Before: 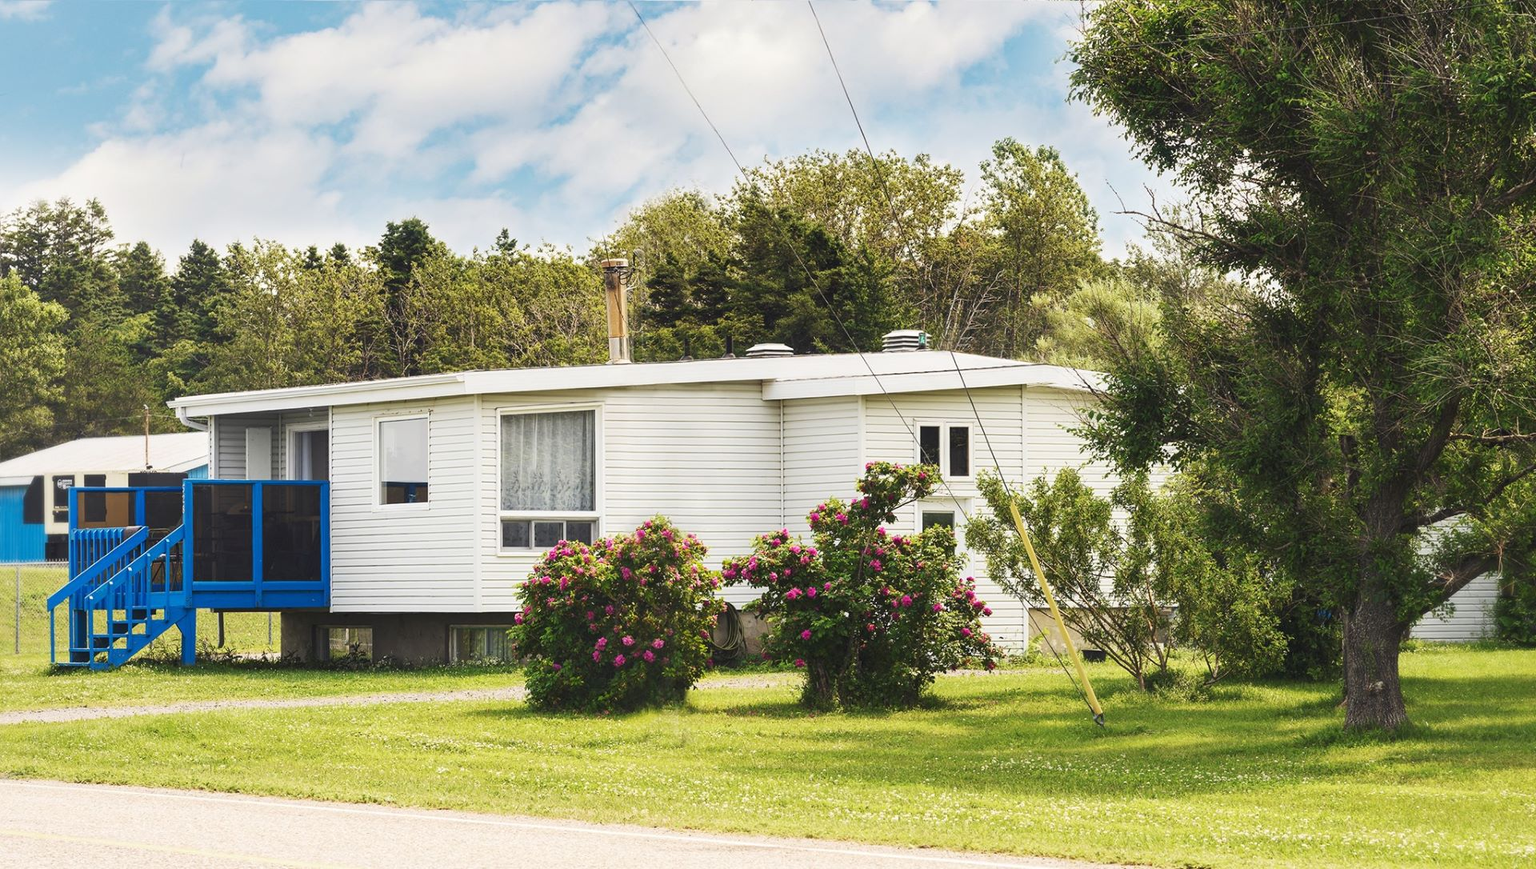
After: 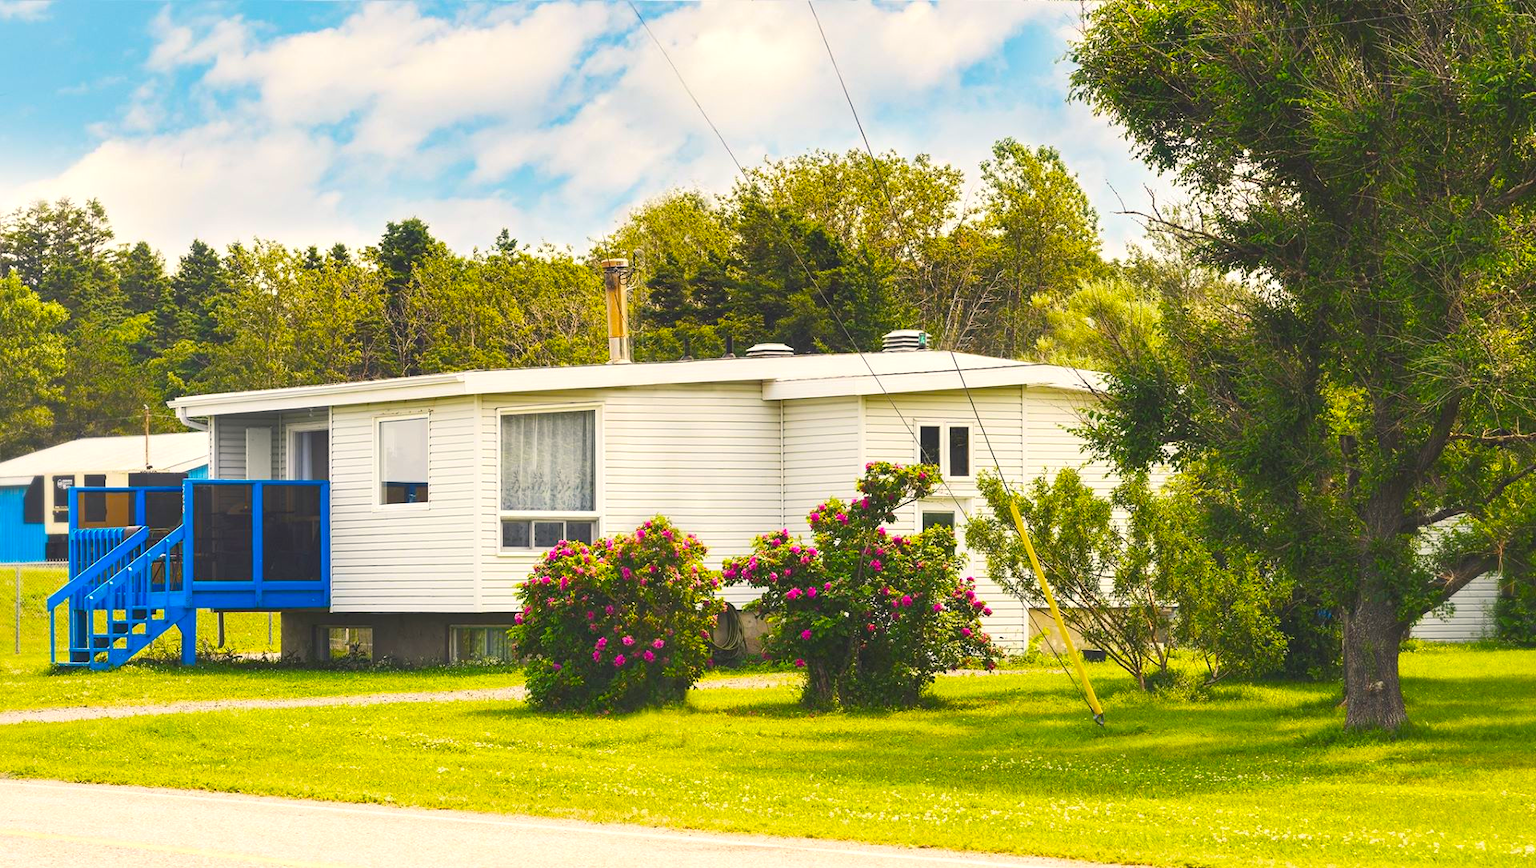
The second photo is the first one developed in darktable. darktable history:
color balance rgb: shadows lift › chroma 0.962%, shadows lift › hue 113.92°, highlights gain › chroma 2.04%, highlights gain › hue 73.26°, linear chroma grading › global chroma 24.96%, perceptual saturation grading › global saturation 16.27%, perceptual brilliance grading › global brilliance 10.88%
contrast brightness saturation: contrast -0.125
